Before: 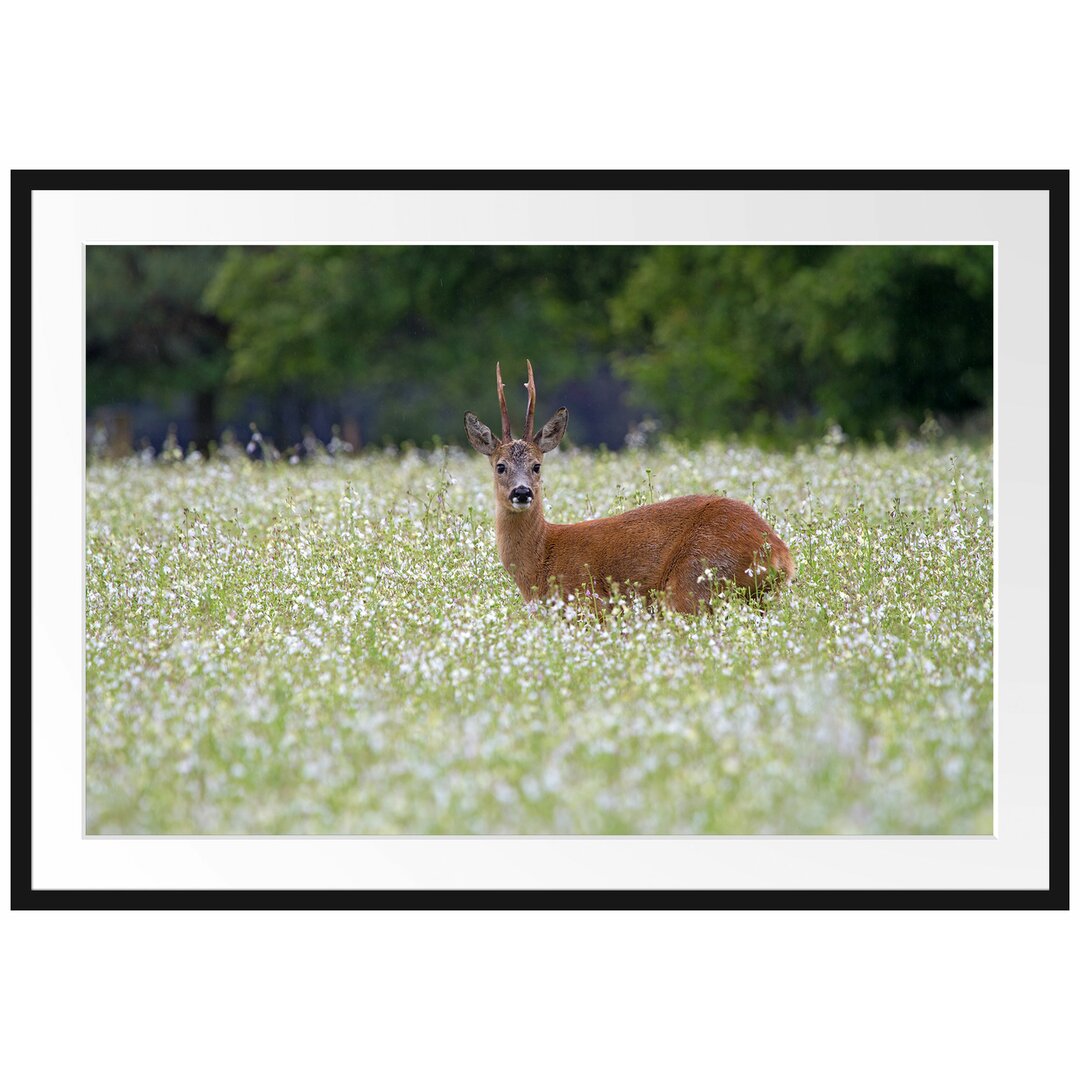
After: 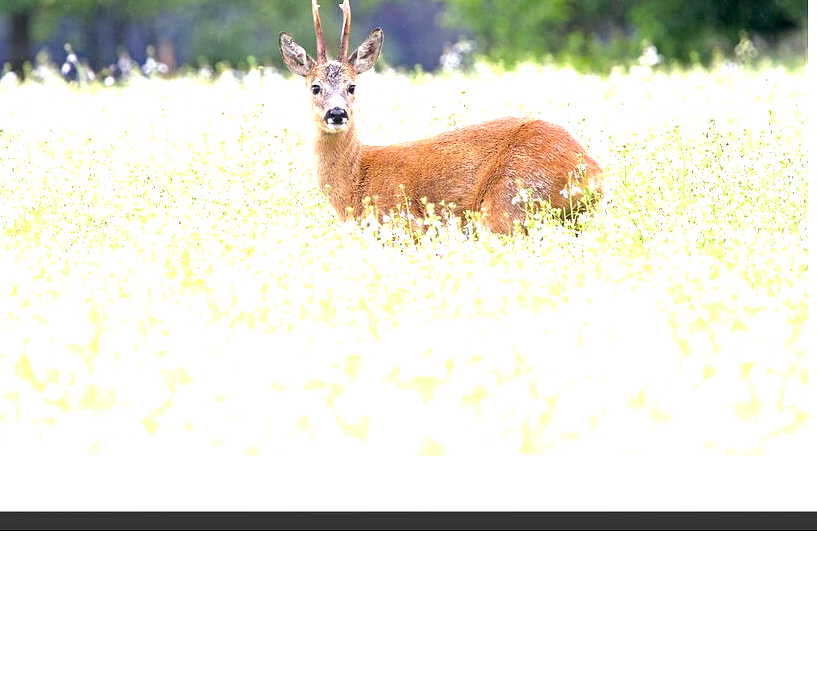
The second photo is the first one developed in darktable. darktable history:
crop and rotate: left 17.299%, top 35.115%, right 7.015%, bottom 1.024%
exposure: exposure 2 EV, compensate exposure bias true, compensate highlight preservation false
